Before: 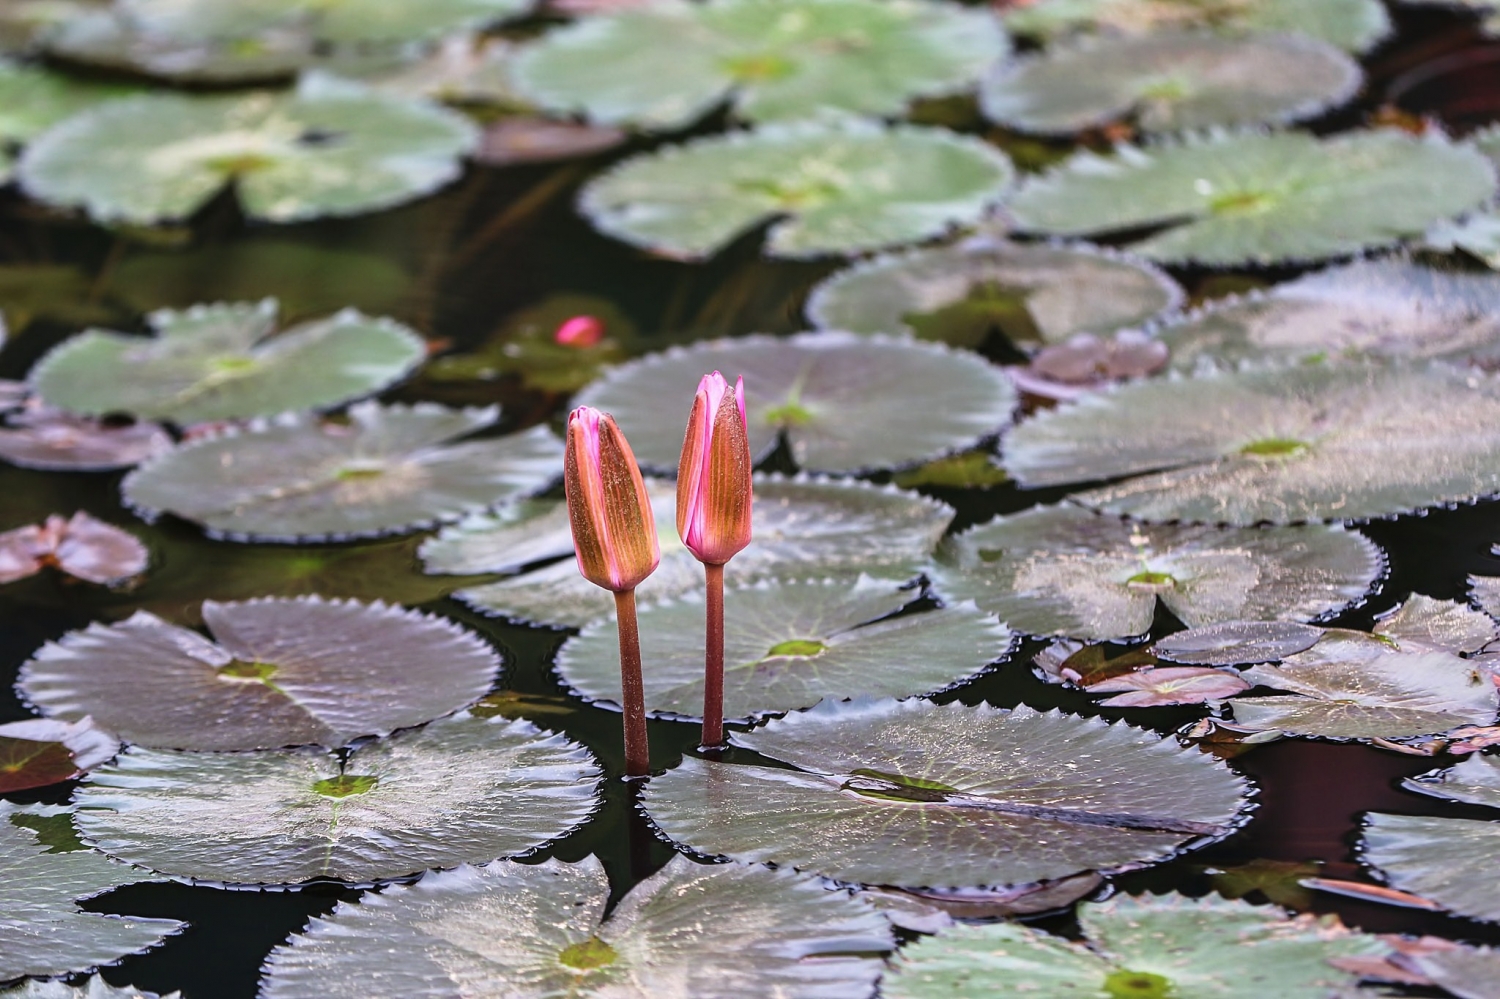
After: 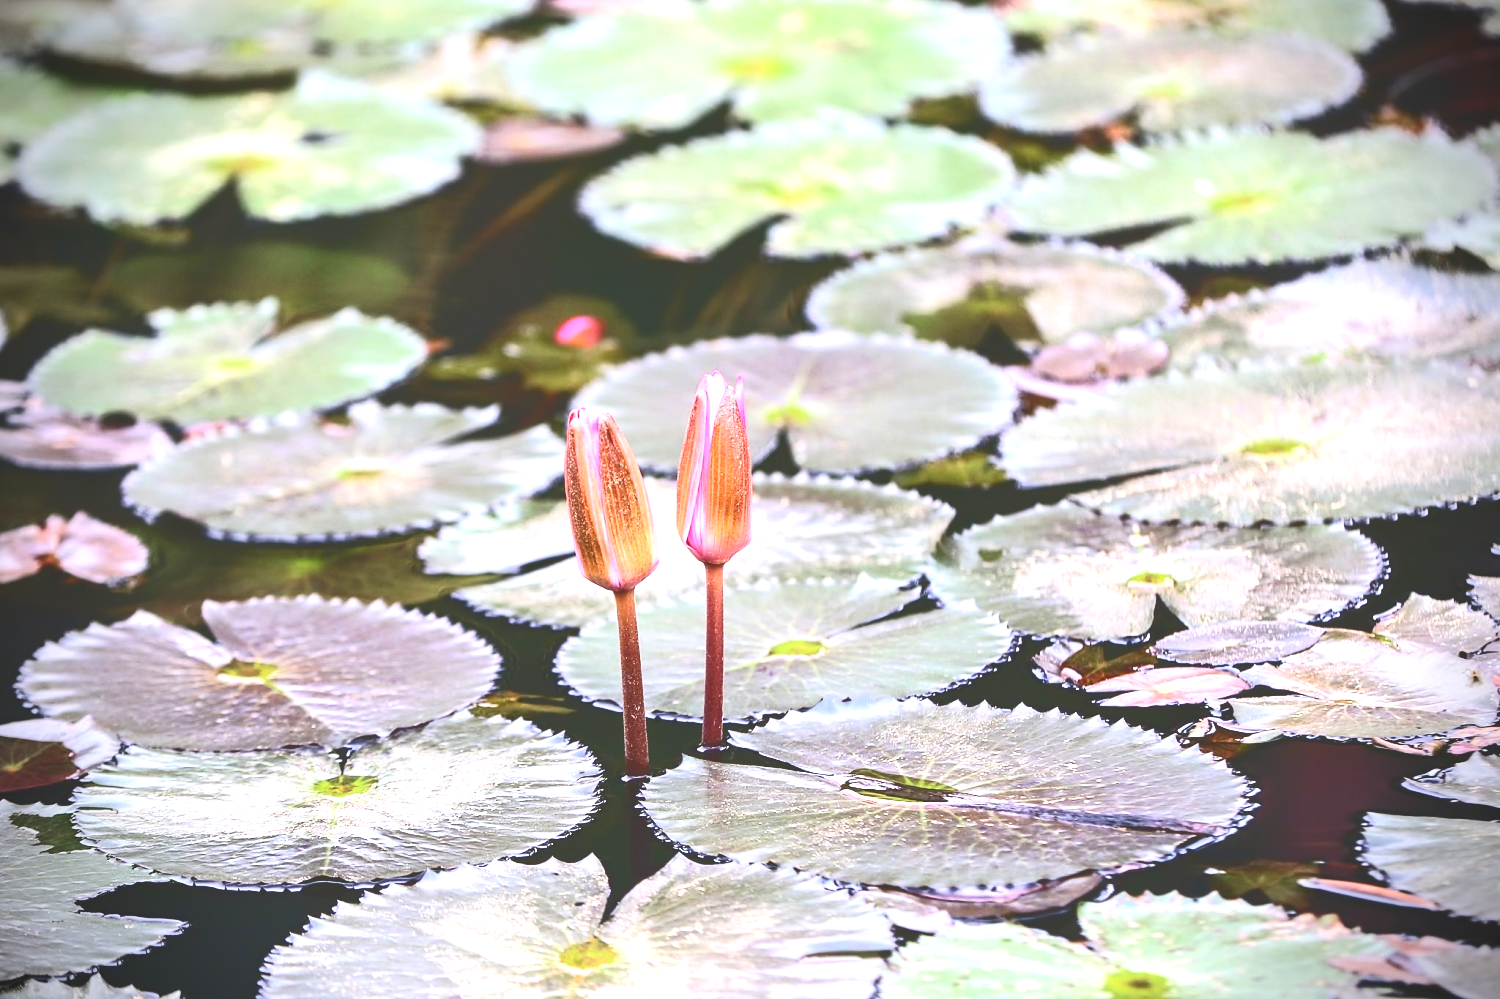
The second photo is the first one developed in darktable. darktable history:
exposure: exposure 1.203 EV, compensate exposure bias true, compensate highlight preservation false
tone curve: curves: ch0 [(0, 0) (0.003, 0.24) (0.011, 0.24) (0.025, 0.24) (0.044, 0.244) (0.069, 0.244) (0.1, 0.252) (0.136, 0.264) (0.177, 0.274) (0.224, 0.284) (0.277, 0.313) (0.335, 0.361) (0.399, 0.415) (0.468, 0.498) (0.543, 0.595) (0.623, 0.695) (0.709, 0.793) (0.801, 0.883) (0.898, 0.942) (1, 1)], color space Lab, independent channels, preserve colors none
vignetting: brightness -0.887
